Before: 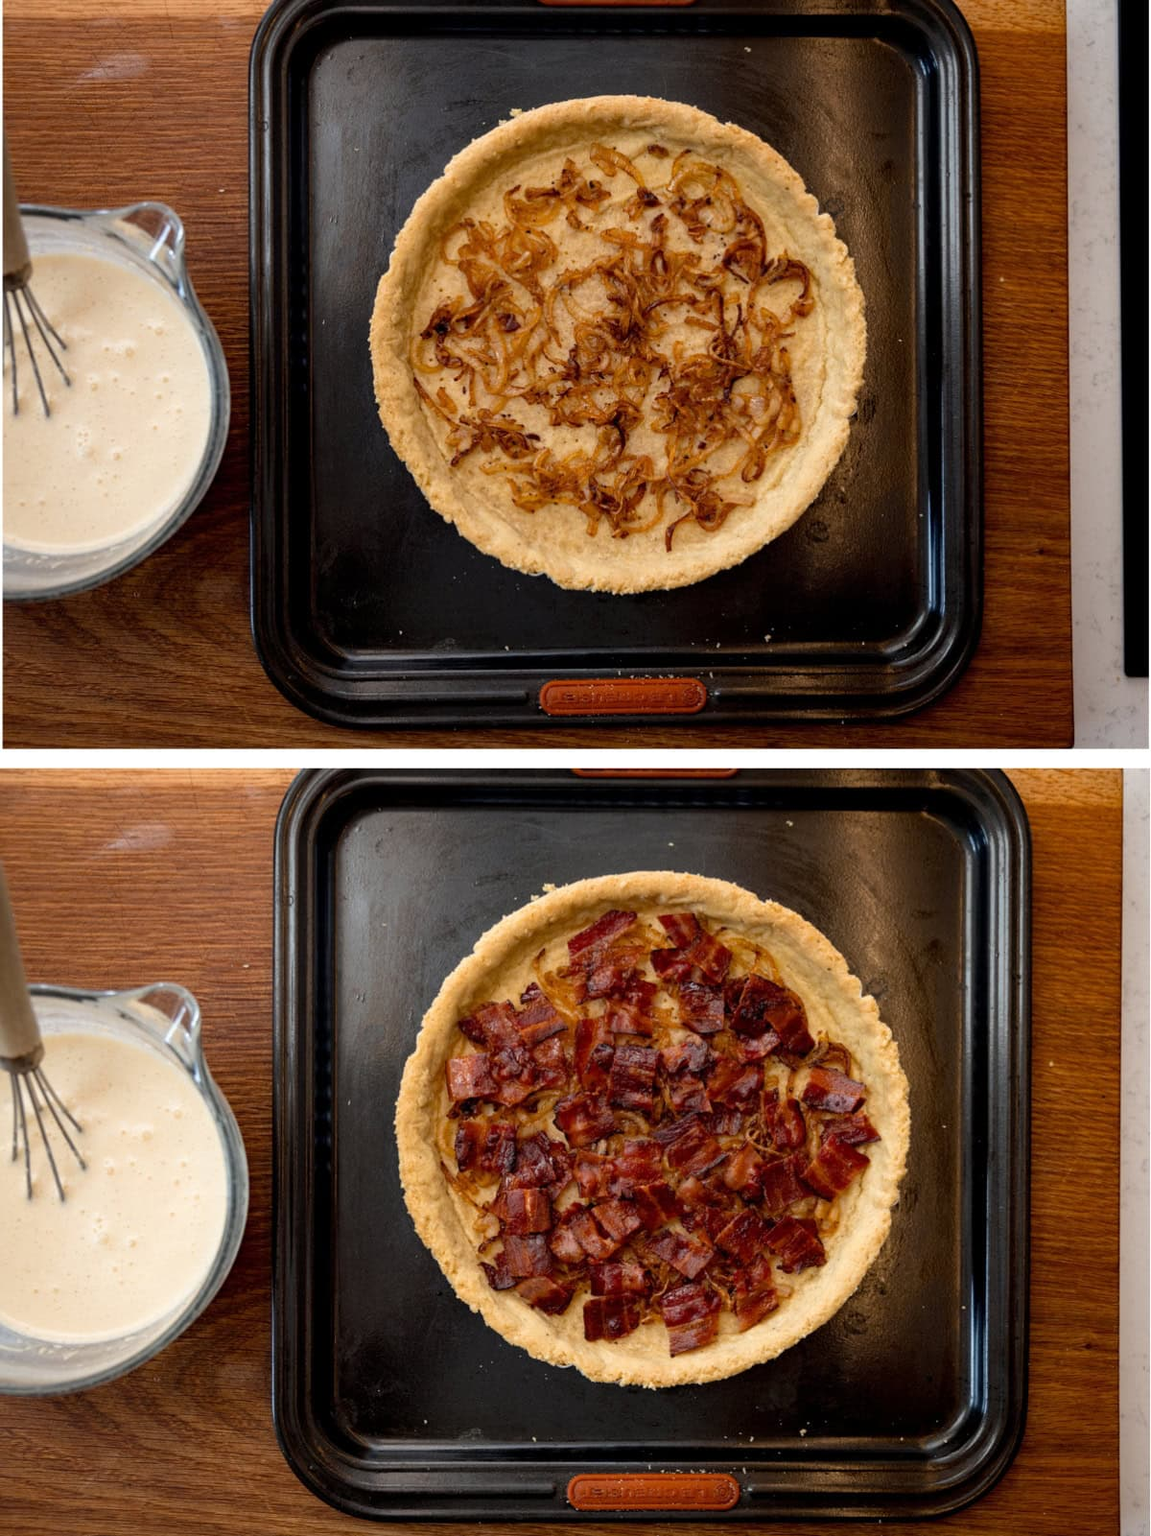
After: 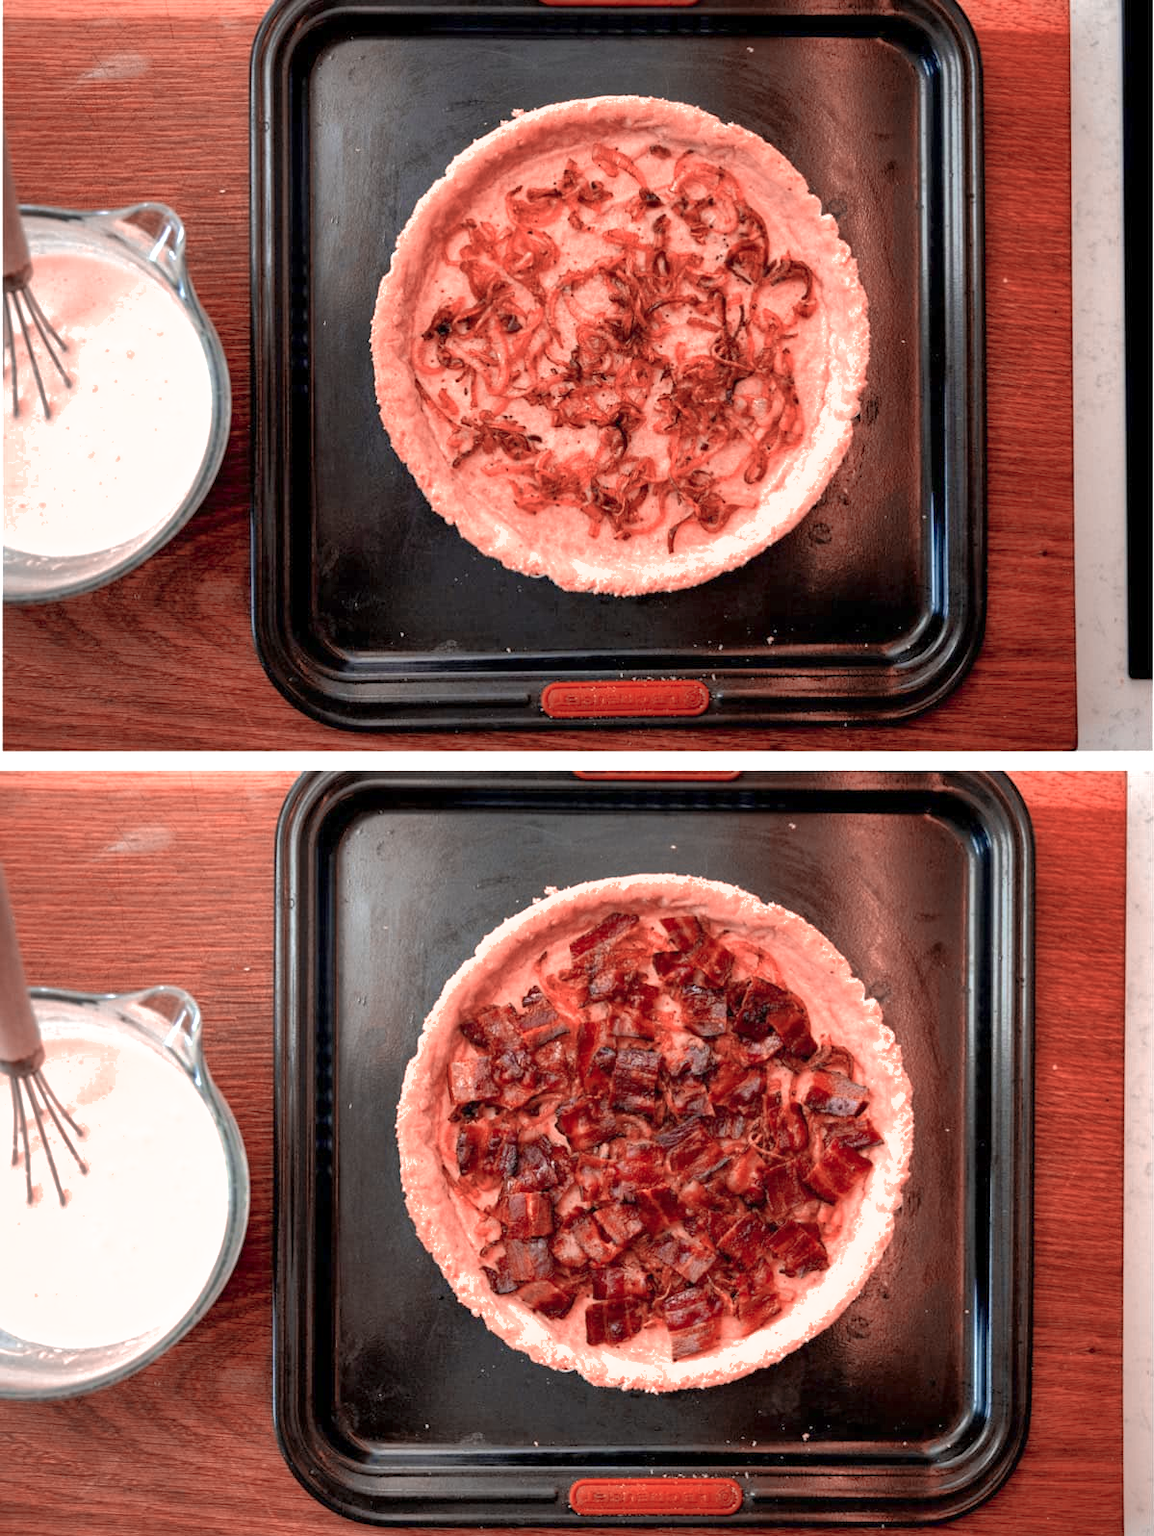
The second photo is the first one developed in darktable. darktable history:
crop: top 0.05%, bottom 0.098%
exposure: exposure 0.74 EV, compensate highlight preservation false
color zones: curves: ch2 [(0, 0.5) (0.084, 0.497) (0.323, 0.335) (0.4, 0.497) (1, 0.5)], process mode strong
shadows and highlights: on, module defaults
